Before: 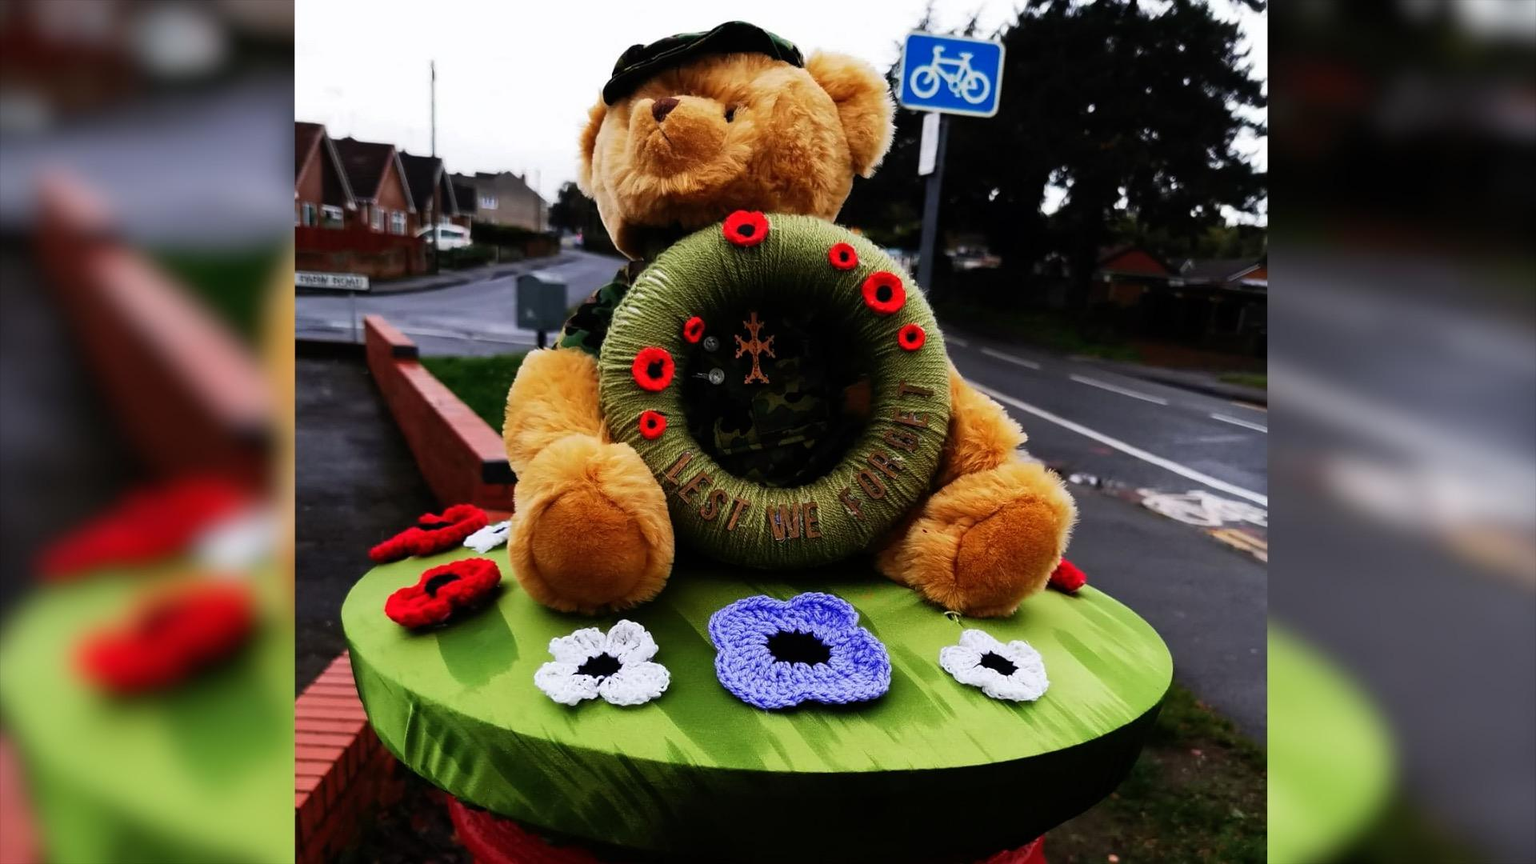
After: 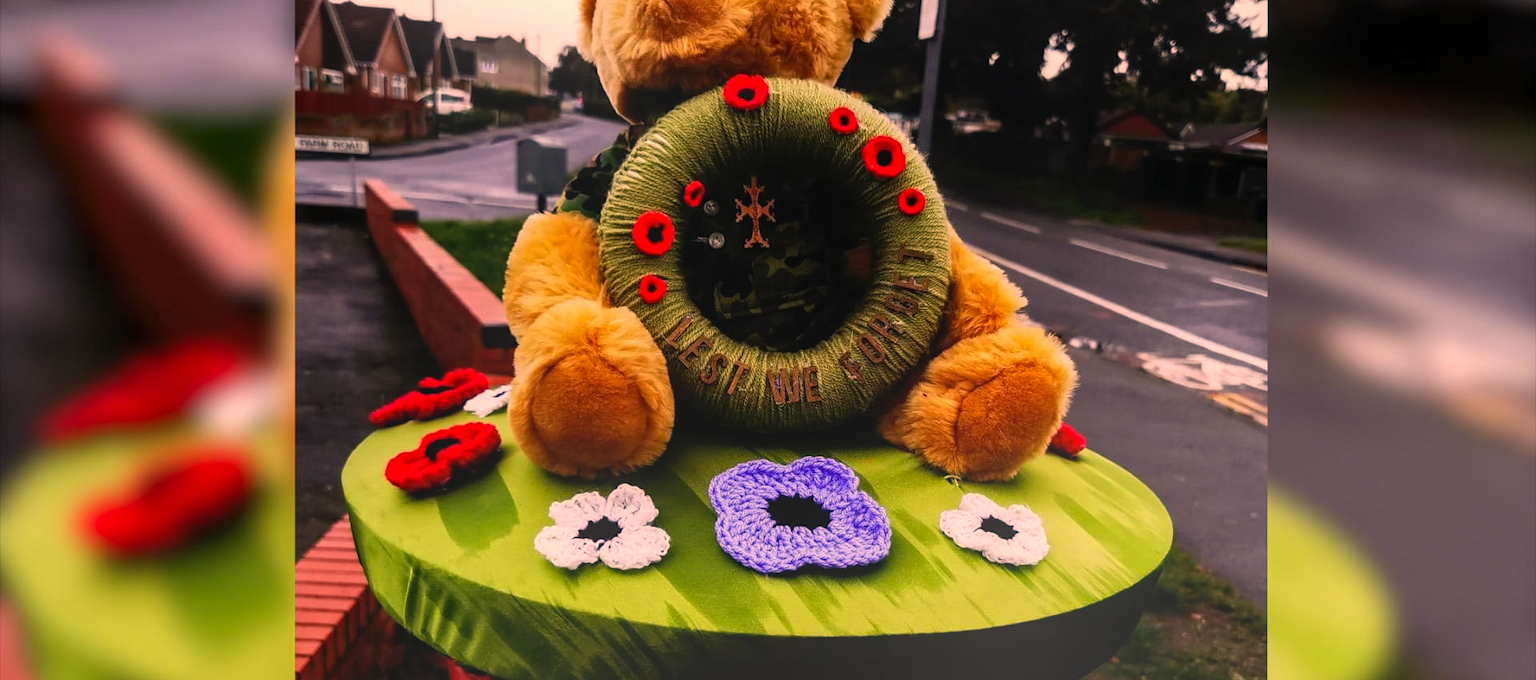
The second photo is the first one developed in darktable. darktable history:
color correction: highlights a* 21.88, highlights b* 22.25
bloom: size 38%, threshold 95%, strength 30%
crop and rotate: top 15.774%, bottom 5.506%
local contrast: on, module defaults
